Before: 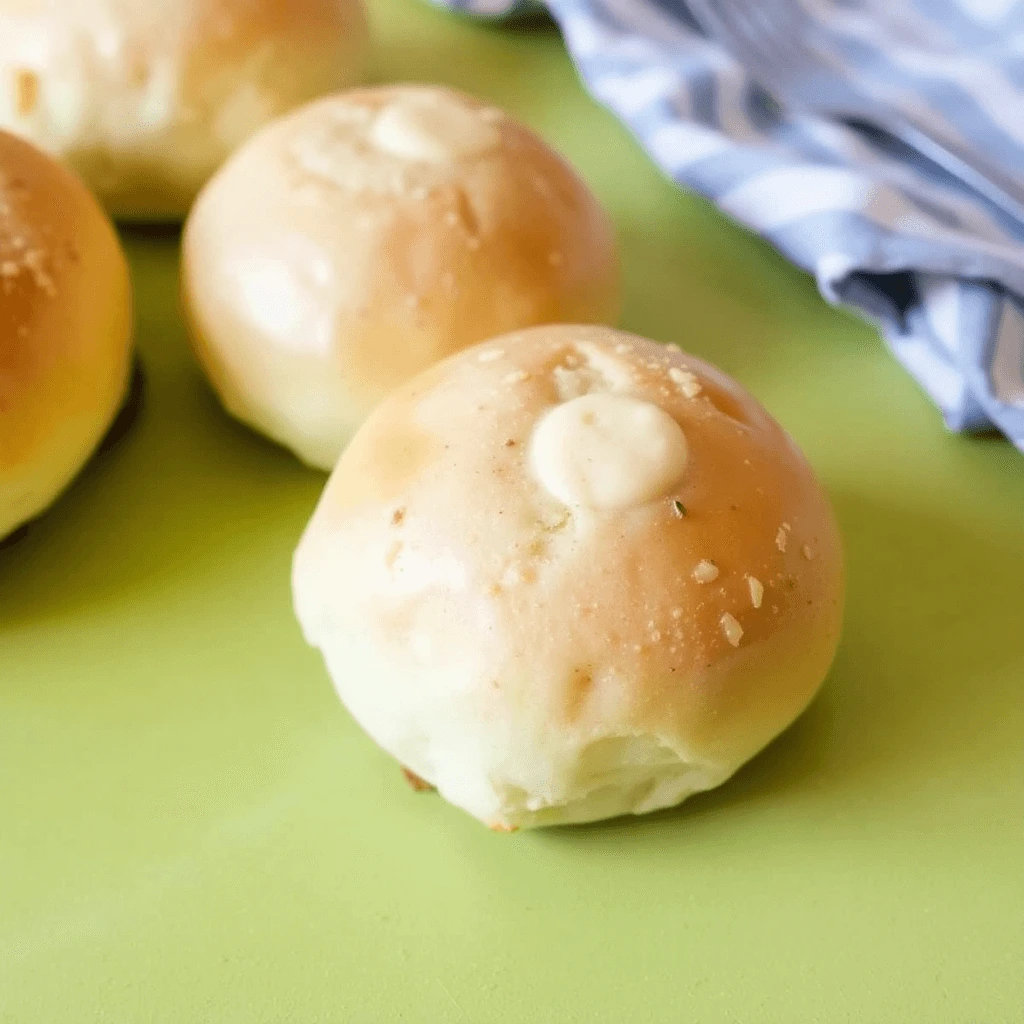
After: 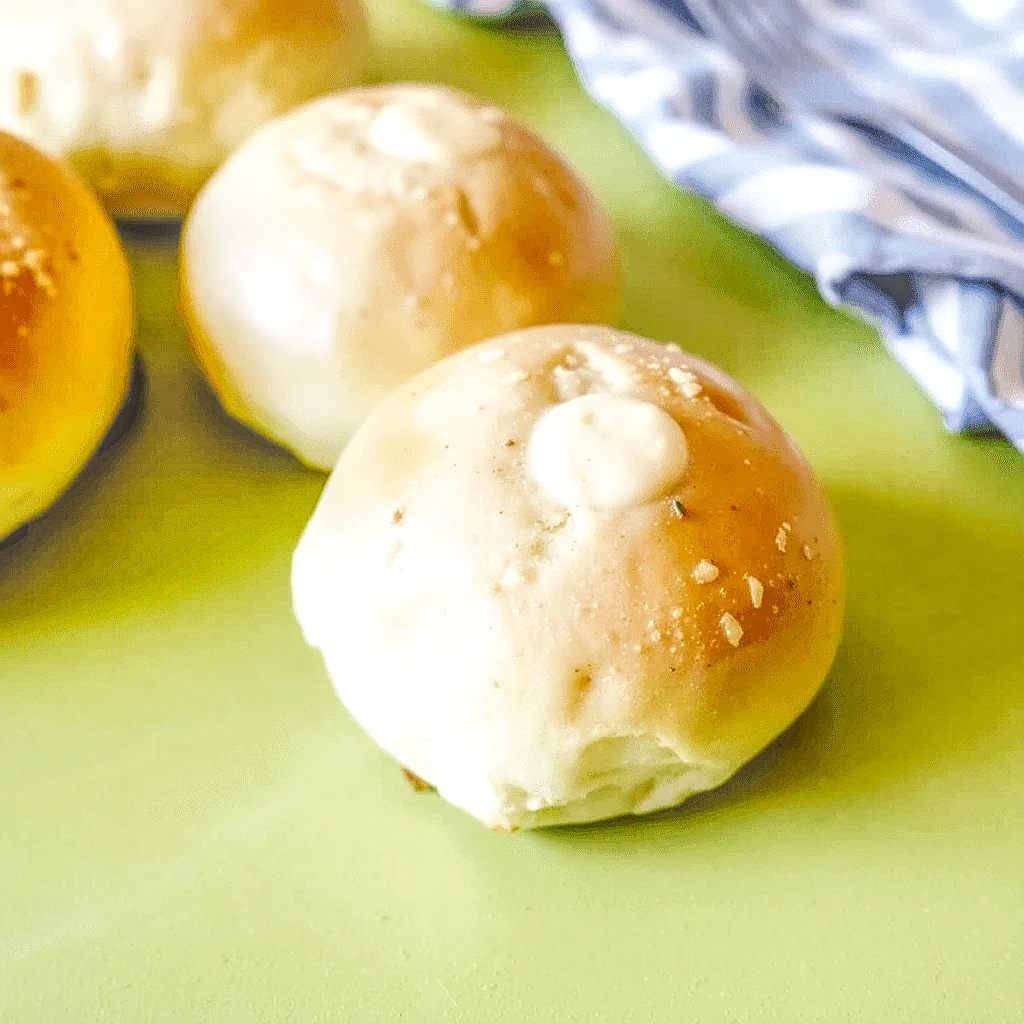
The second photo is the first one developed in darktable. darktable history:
base curve: curves: ch0 [(0, 0) (0.036, 0.025) (0.121, 0.166) (0.206, 0.329) (0.605, 0.79) (1, 1)], preserve colors none
sharpen: on, module defaults
local contrast: highlights 1%, shadows 1%, detail 199%, midtone range 0.244
